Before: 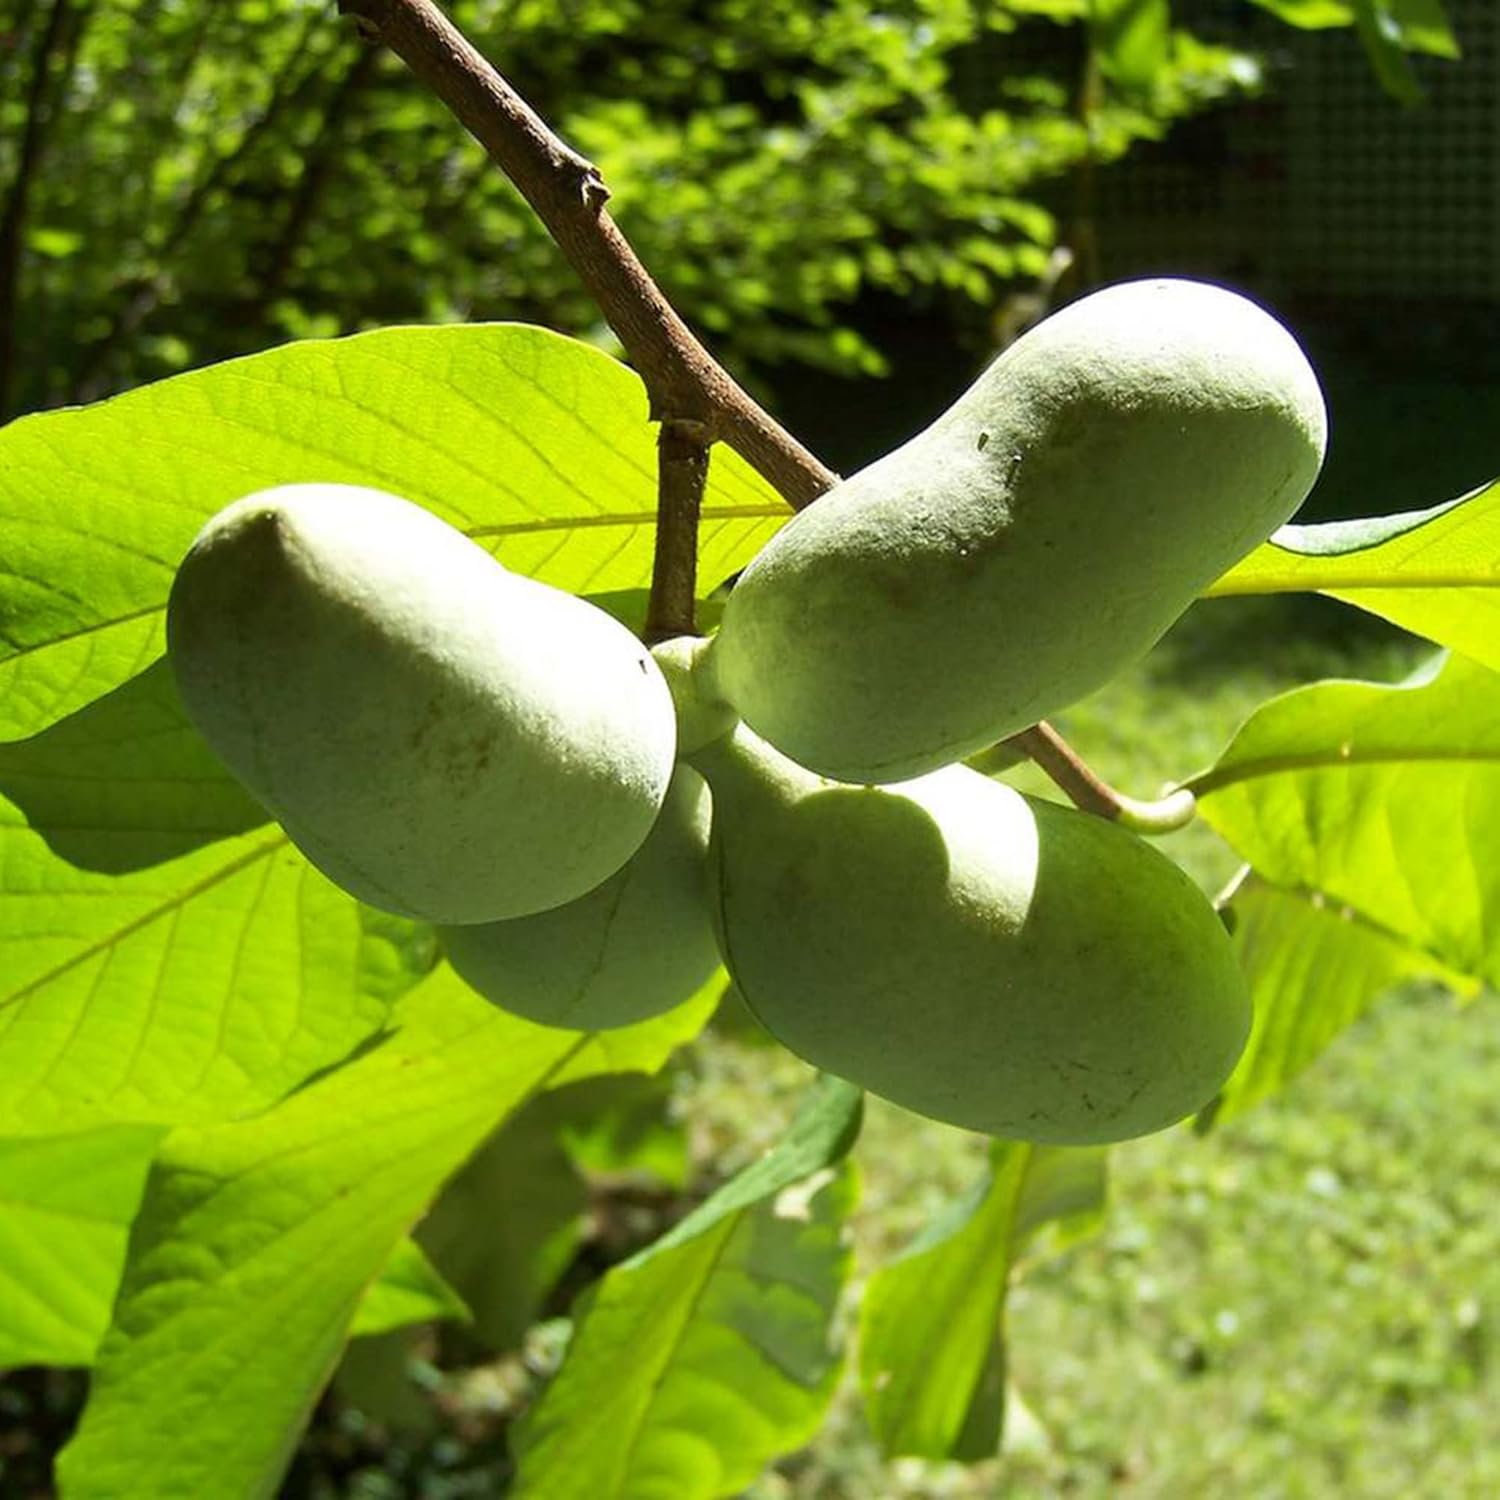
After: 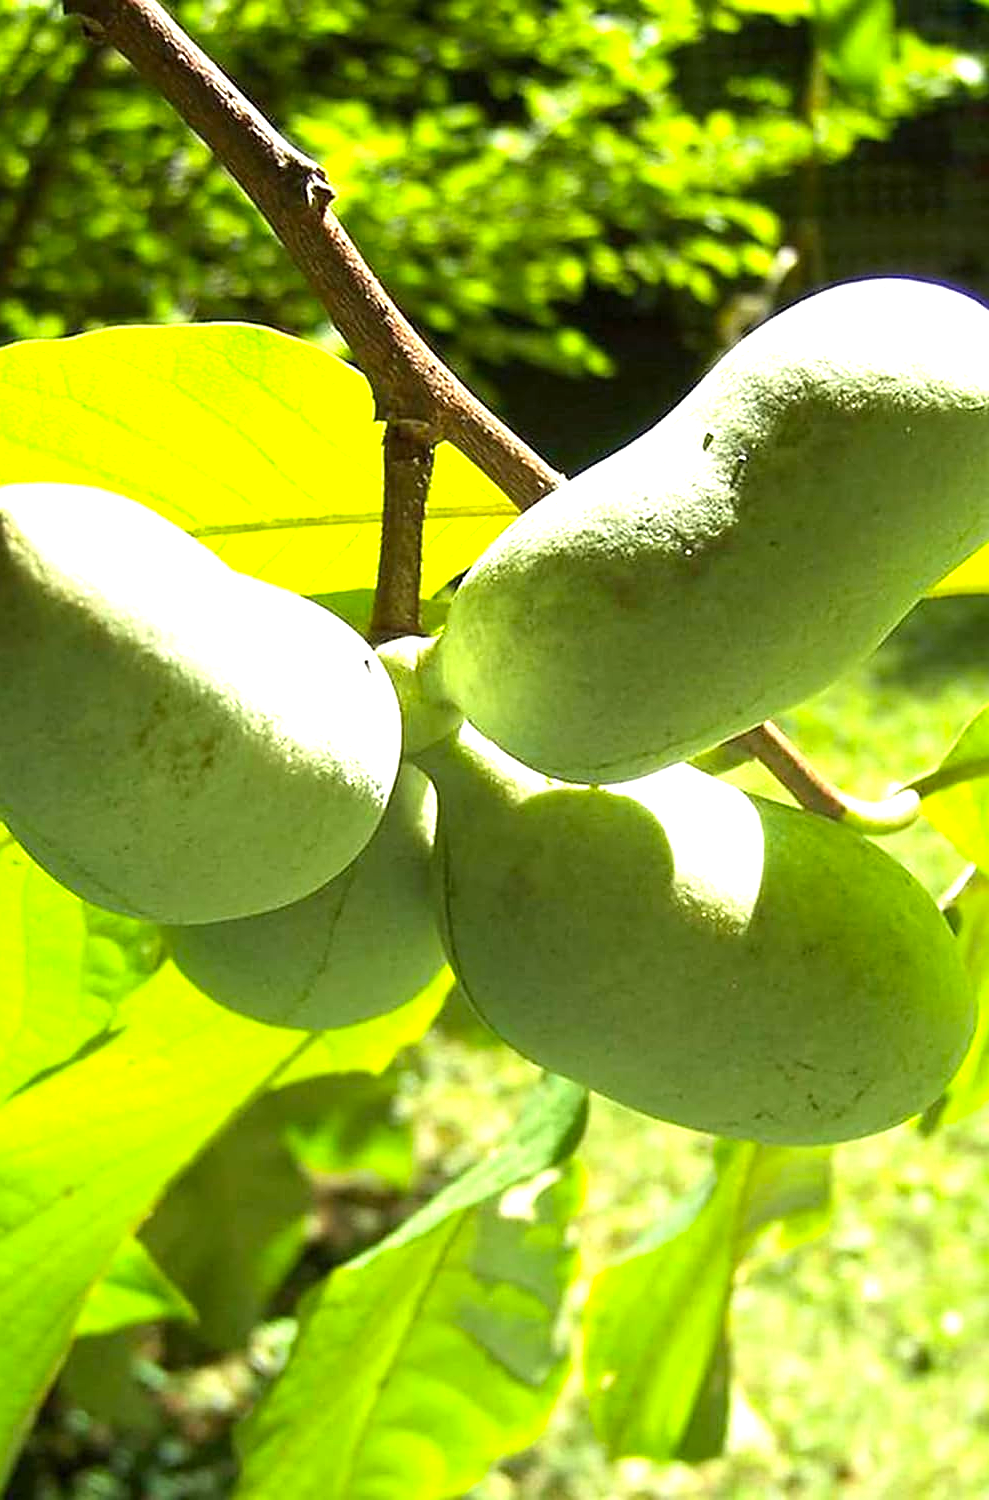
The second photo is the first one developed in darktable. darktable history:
exposure: black level correction 0, exposure 1.001 EV, compensate highlight preservation false
sharpen: on, module defaults
contrast brightness saturation: saturation 0.121
crop and rotate: left 18.375%, right 15.629%
